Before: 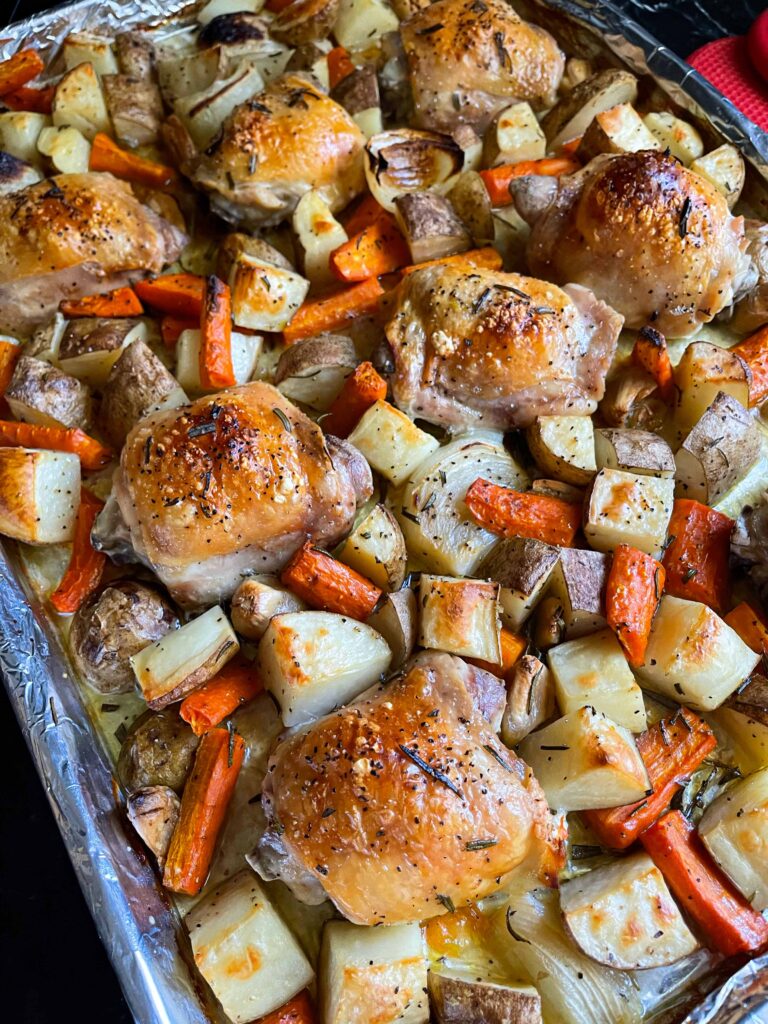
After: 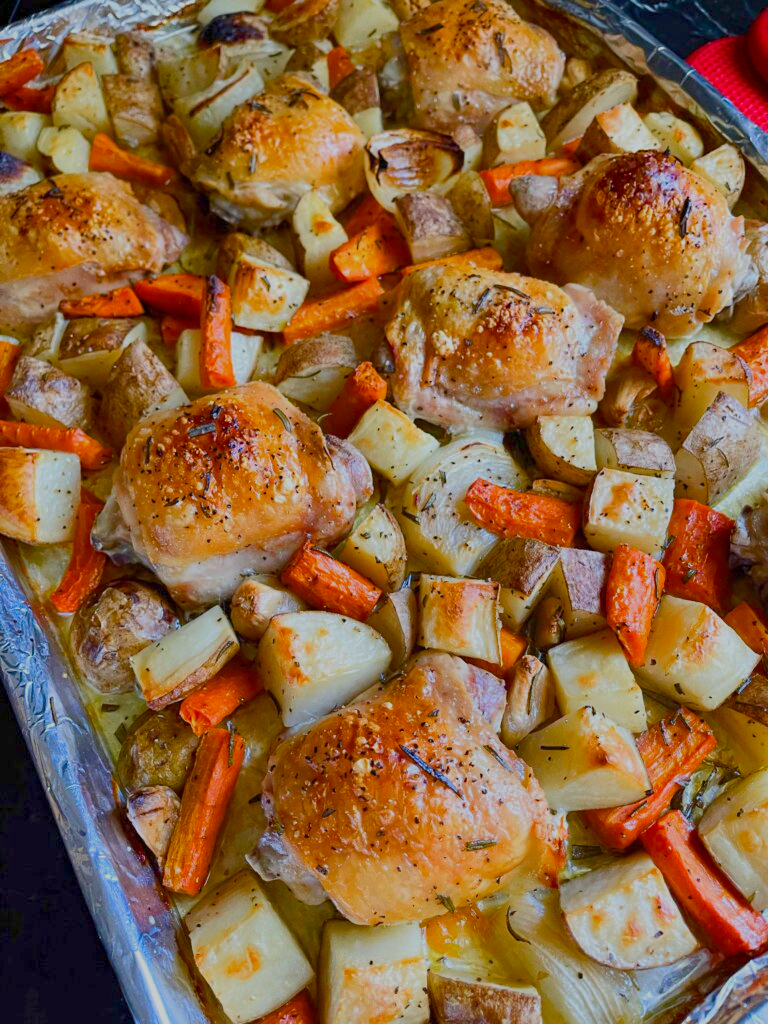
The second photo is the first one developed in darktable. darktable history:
color balance rgb: perceptual saturation grading › global saturation 20%, perceptual saturation grading › highlights -25.812%, perceptual saturation grading › shadows 49.748%, contrast -29.512%
